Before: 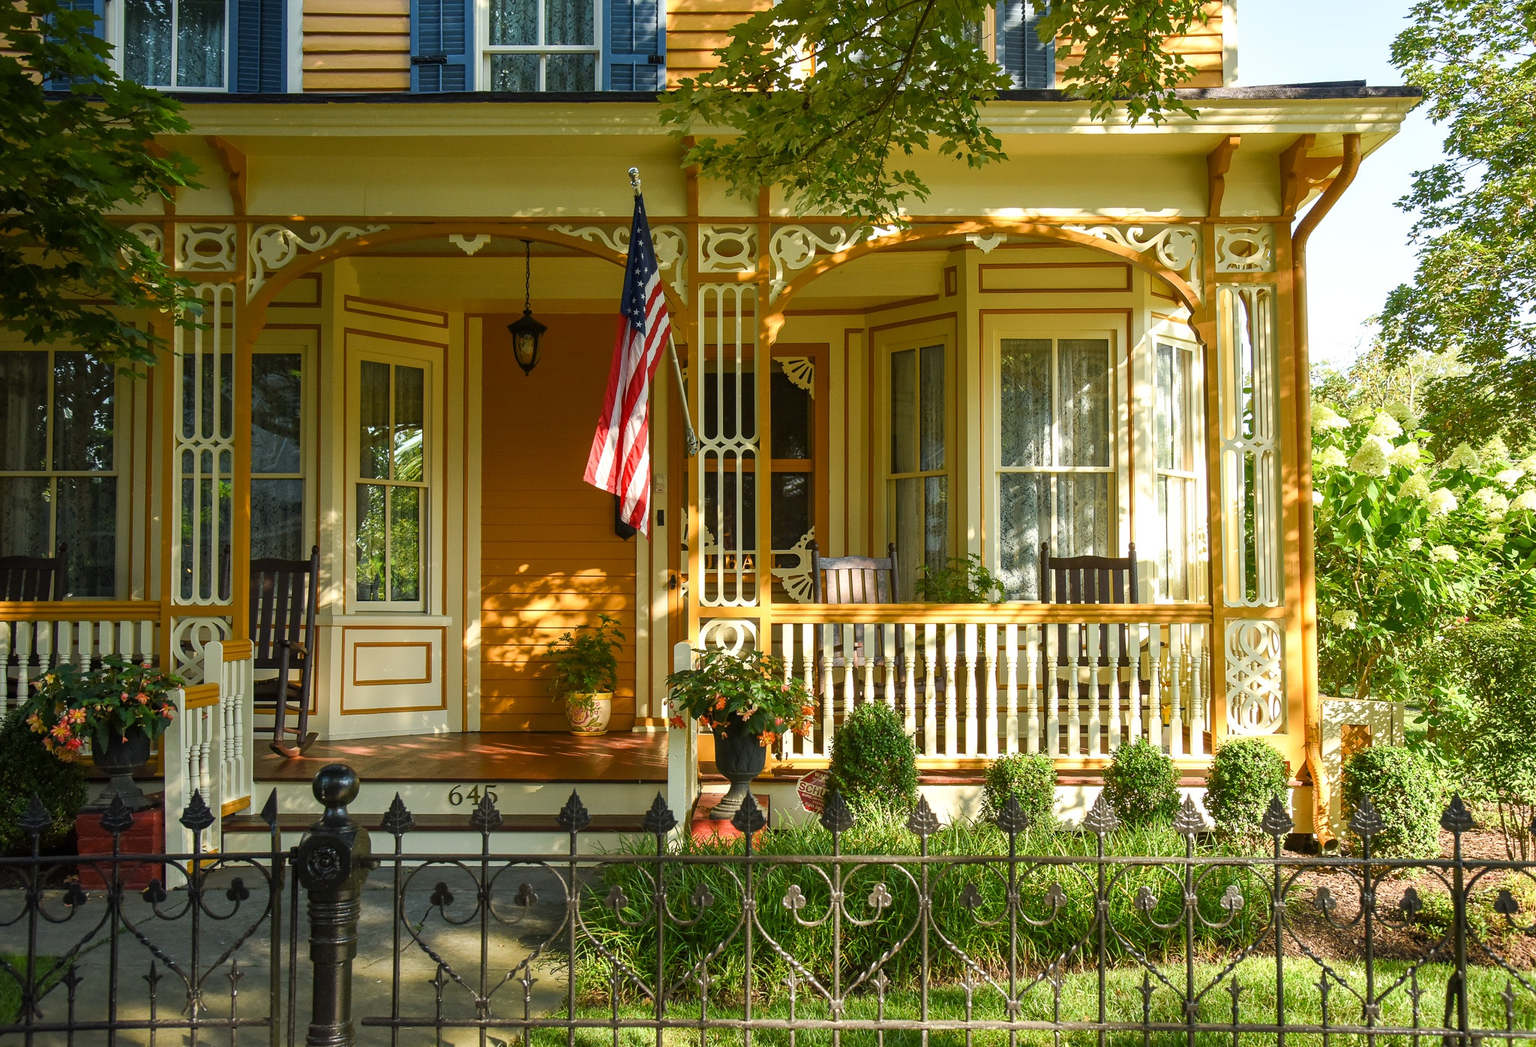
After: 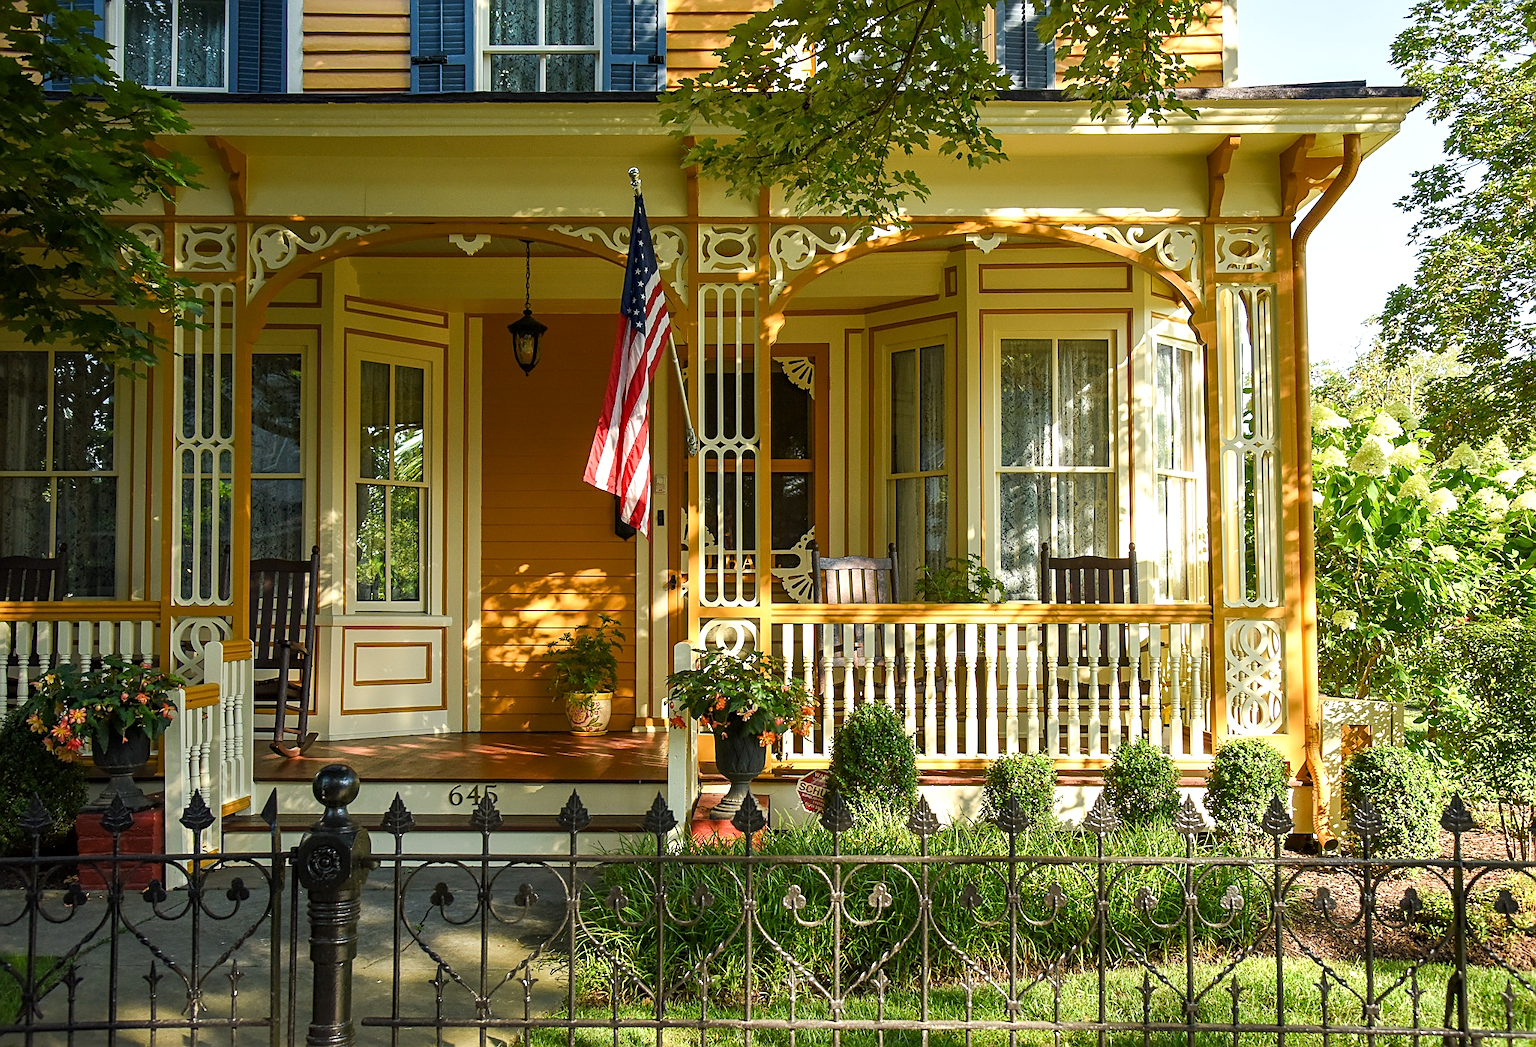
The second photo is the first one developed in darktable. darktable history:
sharpen: on, module defaults
contrast equalizer: octaves 7, y [[0.6 ×6], [0.55 ×6], [0 ×6], [0 ×6], [0 ×6]], mix 0.15
